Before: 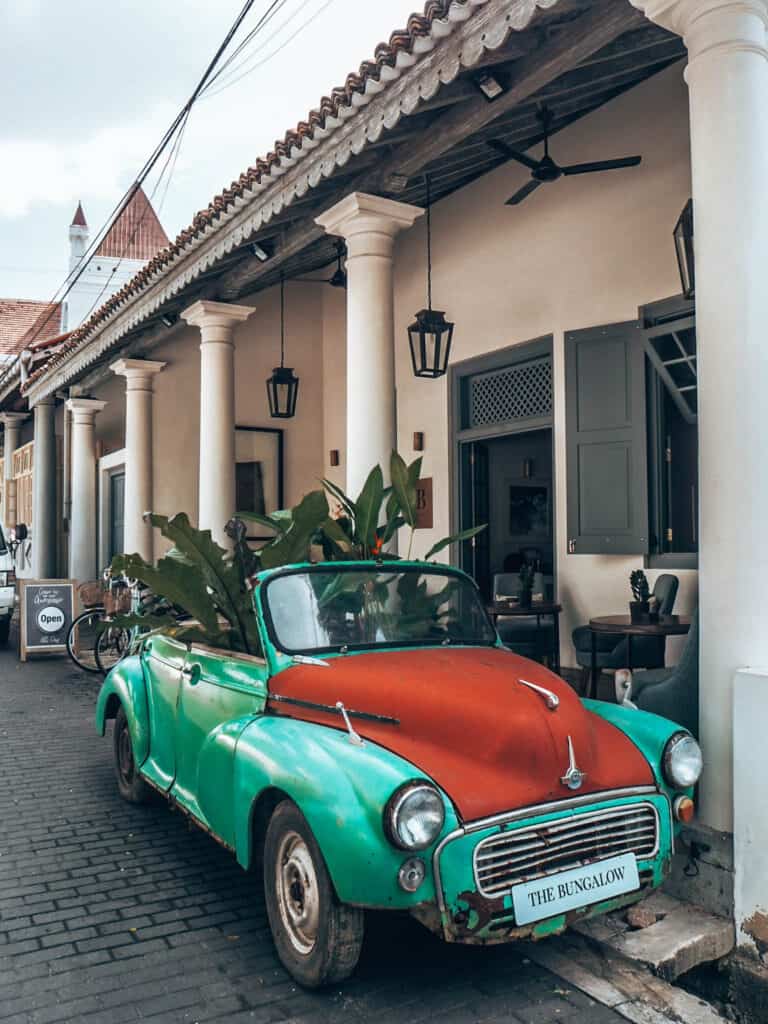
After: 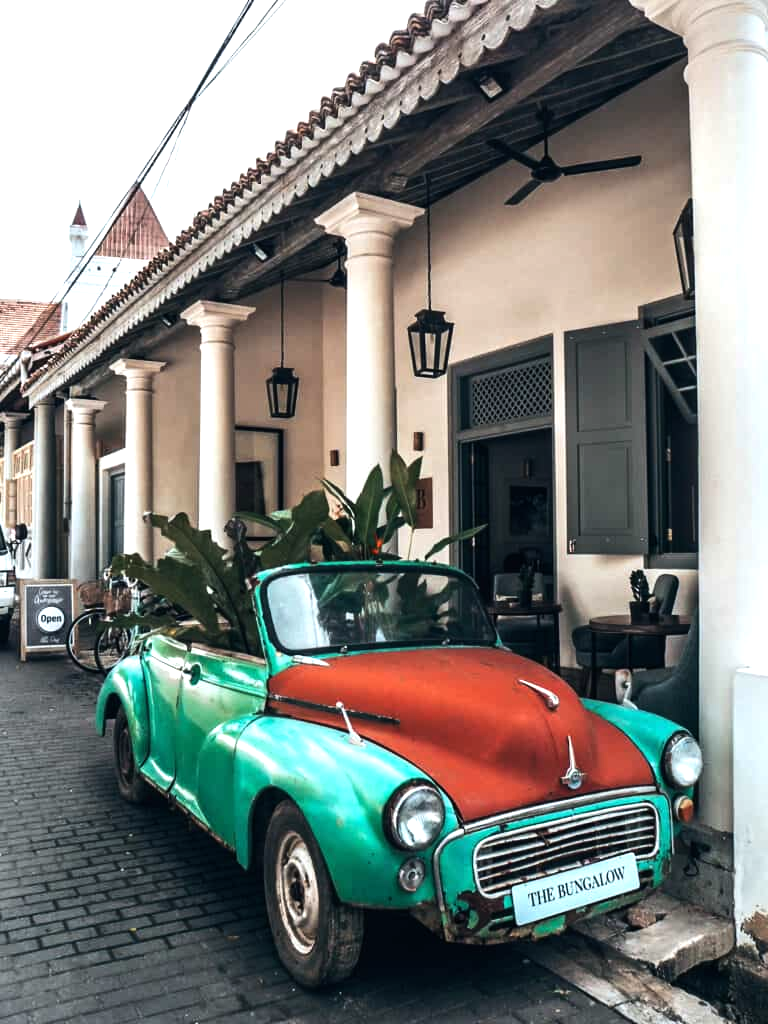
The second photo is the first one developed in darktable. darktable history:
tone equalizer: -8 EV -0.777 EV, -7 EV -0.68 EV, -6 EV -0.582 EV, -5 EV -0.371 EV, -3 EV 0.403 EV, -2 EV 0.6 EV, -1 EV 0.69 EV, +0 EV 0.753 EV, edges refinement/feathering 500, mask exposure compensation -1.57 EV, preserve details no
